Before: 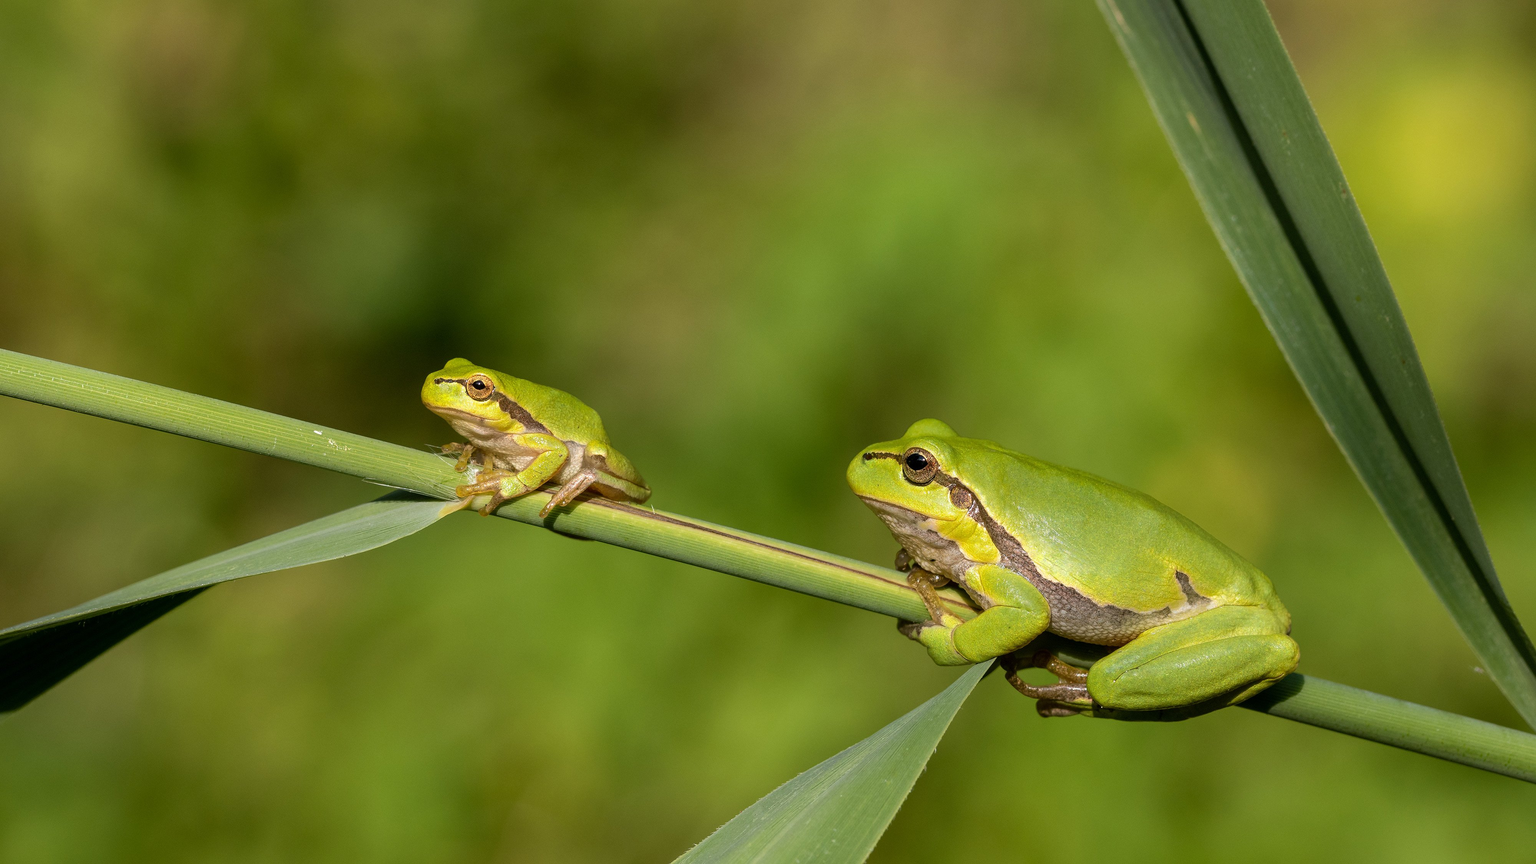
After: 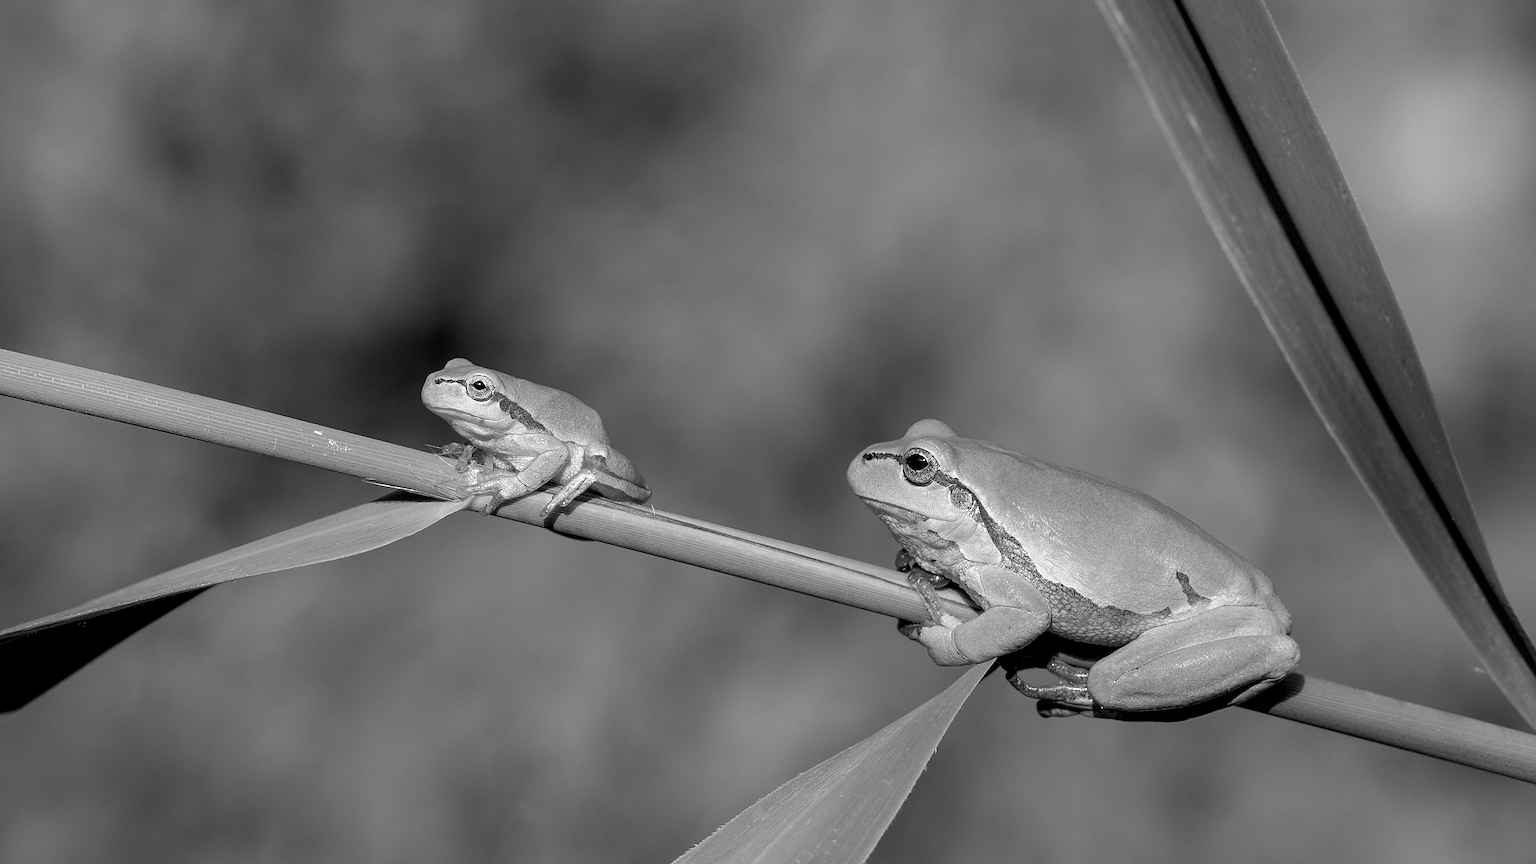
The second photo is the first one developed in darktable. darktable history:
sharpen: on, module defaults
color zones: curves: ch0 [(0.004, 0.588) (0.116, 0.636) (0.259, 0.476) (0.423, 0.464) (0.75, 0.5)]; ch1 [(0, 0) (0.143, 0) (0.286, 0) (0.429, 0) (0.571, 0) (0.714, 0) (0.857, 0)]
exposure: black level correction 0.009, exposure 0.121 EV, compensate highlight preservation false
color balance rgb: perceptual saturation grading › global saturation 0.517%, global vibrance 29.73%
